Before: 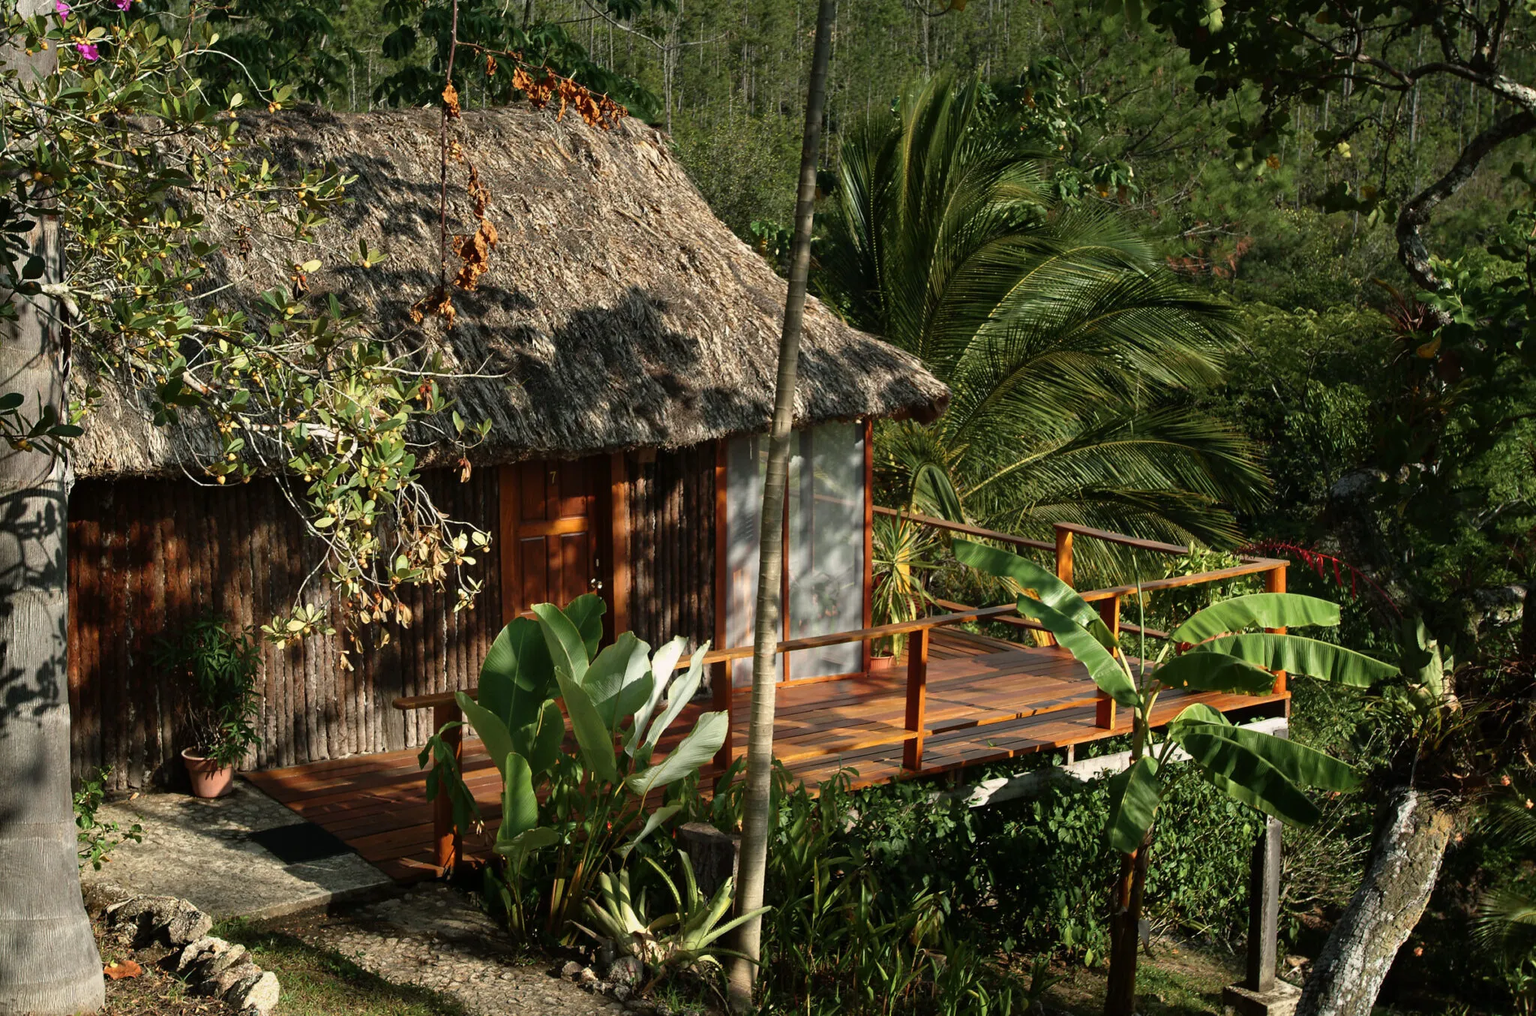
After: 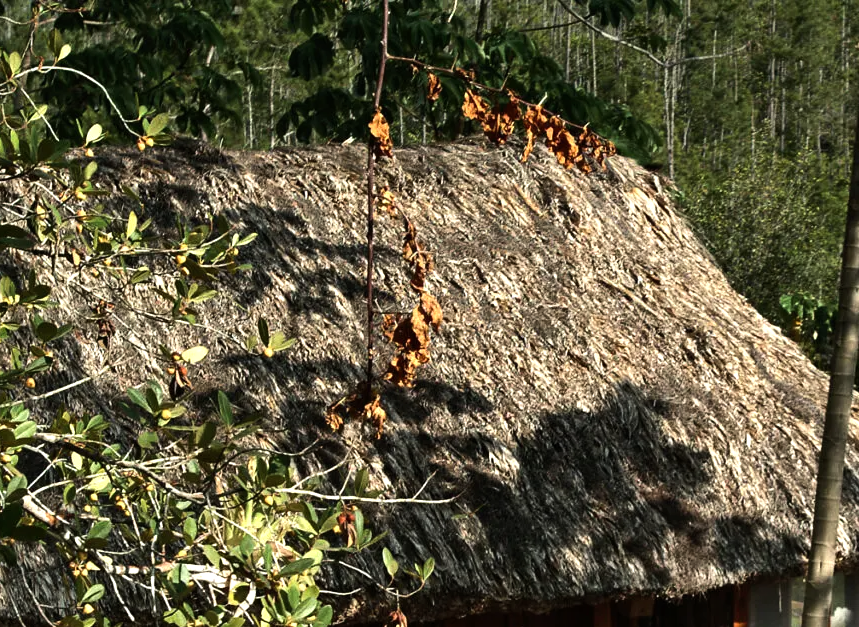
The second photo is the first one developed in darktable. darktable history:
crop and rotate: left 10.817%, top 0.062%, right 47.194%, bottom 53.626%
tone equalizer: -8 EV -0.75 EV, -7 EV -0.7 EV, -6 EV -0.6 EV, -5 EV -0.4 EV, -3 EV 0.4 EV, -2 EV 0.6 EV, -1 EV 0.7 EV, +0 EV 0.75 EV, edges refinement/feathering 500, mask exposure compensation -1.57 EV, preserve details no
